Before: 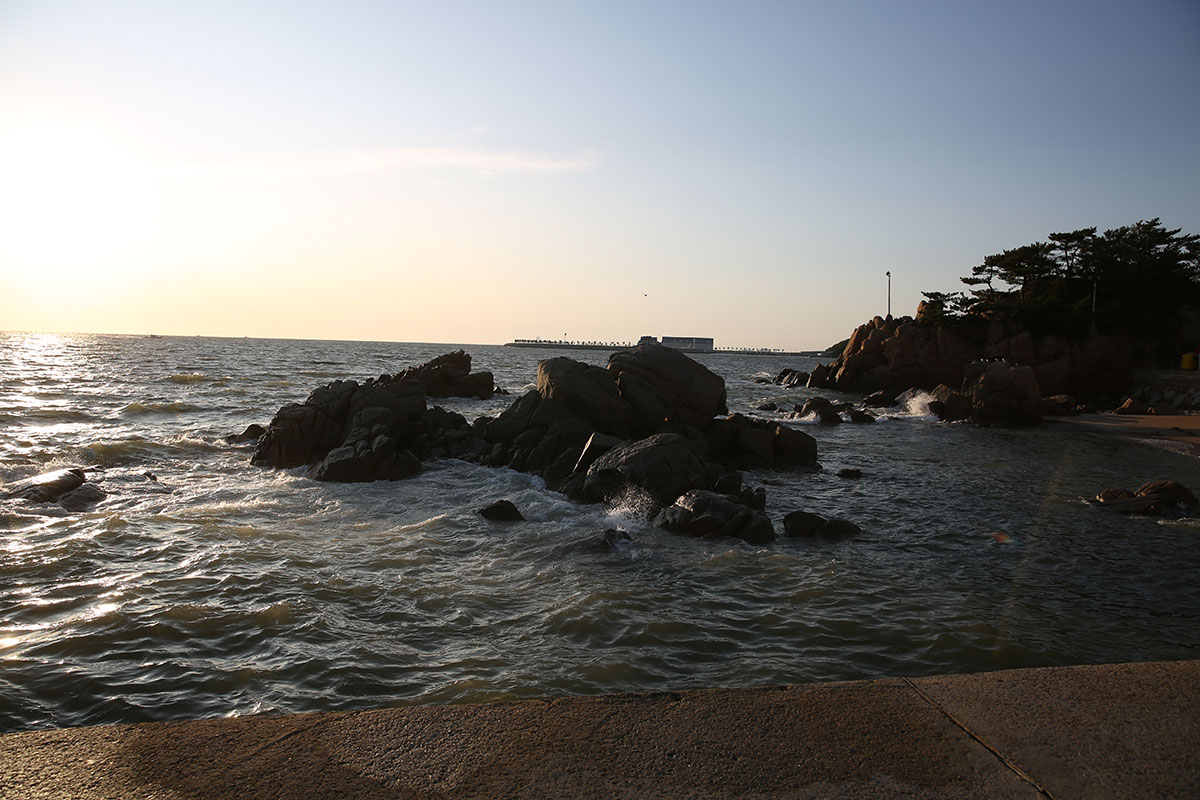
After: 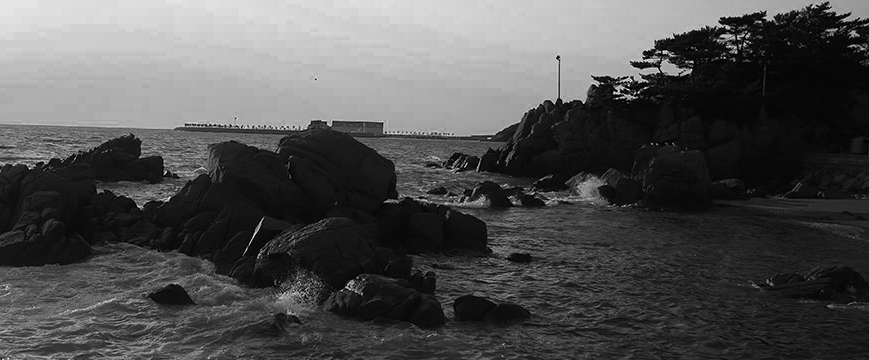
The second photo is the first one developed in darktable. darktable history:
color zones: curves: ch0 [(0.287, 0.048) (0.493, 0.484) (0.737, 0.816)]; ch1 [(0, 0) (0.143, 0) (0.286, 0) (0.429, 0) (0.571, 0) (0.714, 0) (0.857, 0)]
crop and rotate: left 27.5%, top 27.243%, bottom 27.754%
